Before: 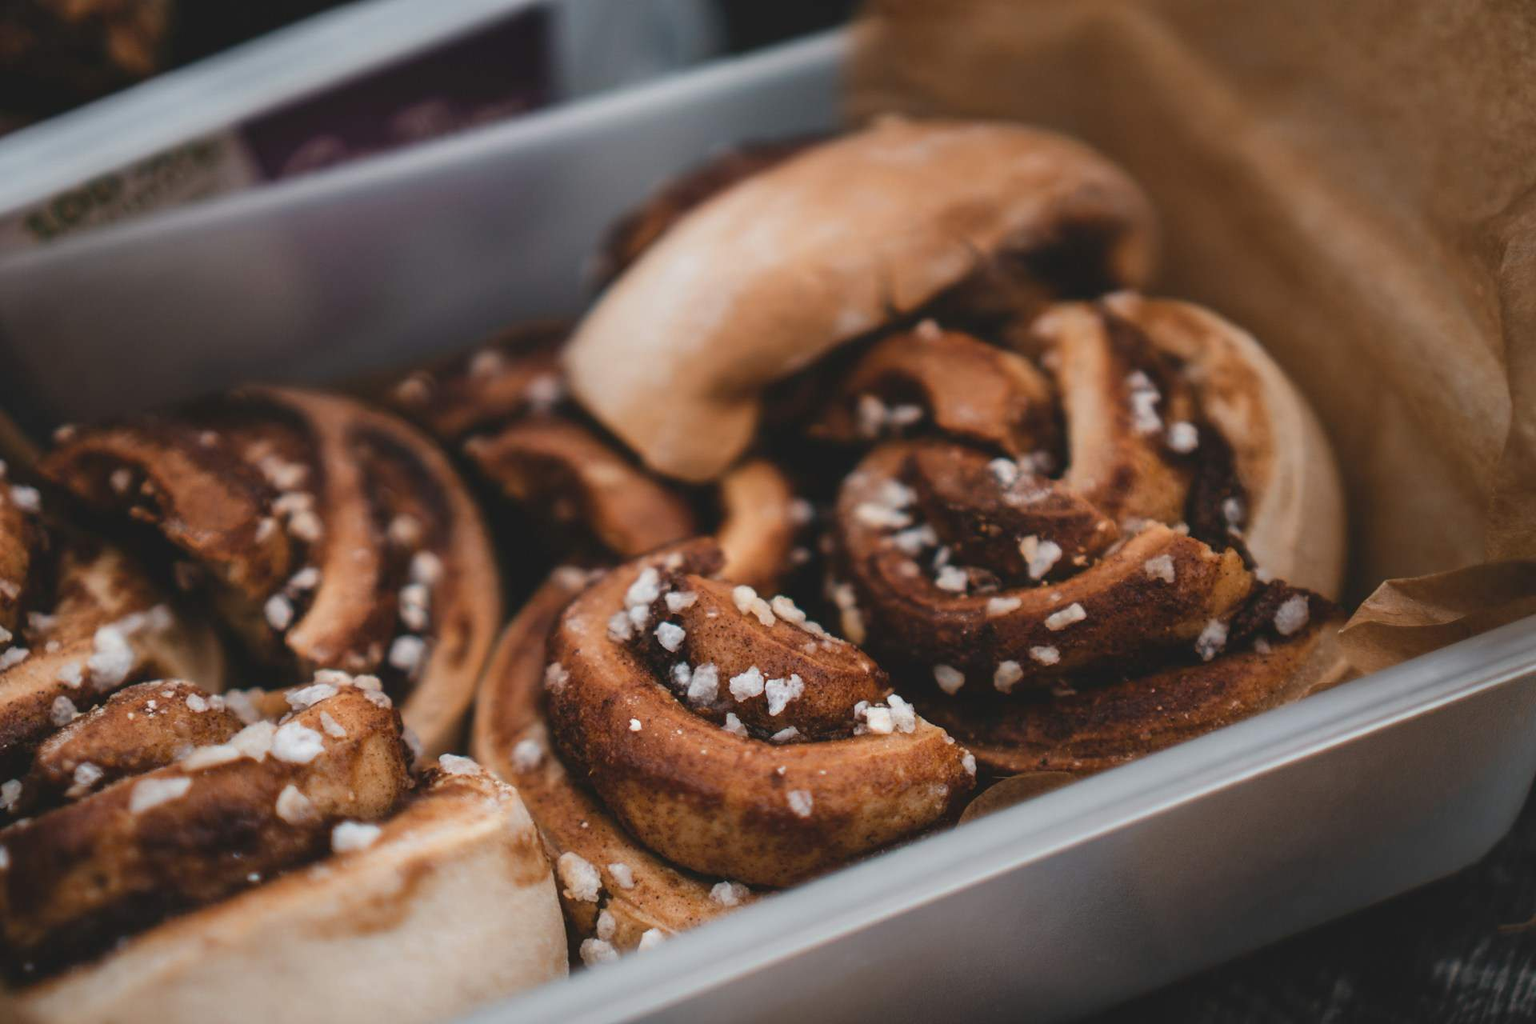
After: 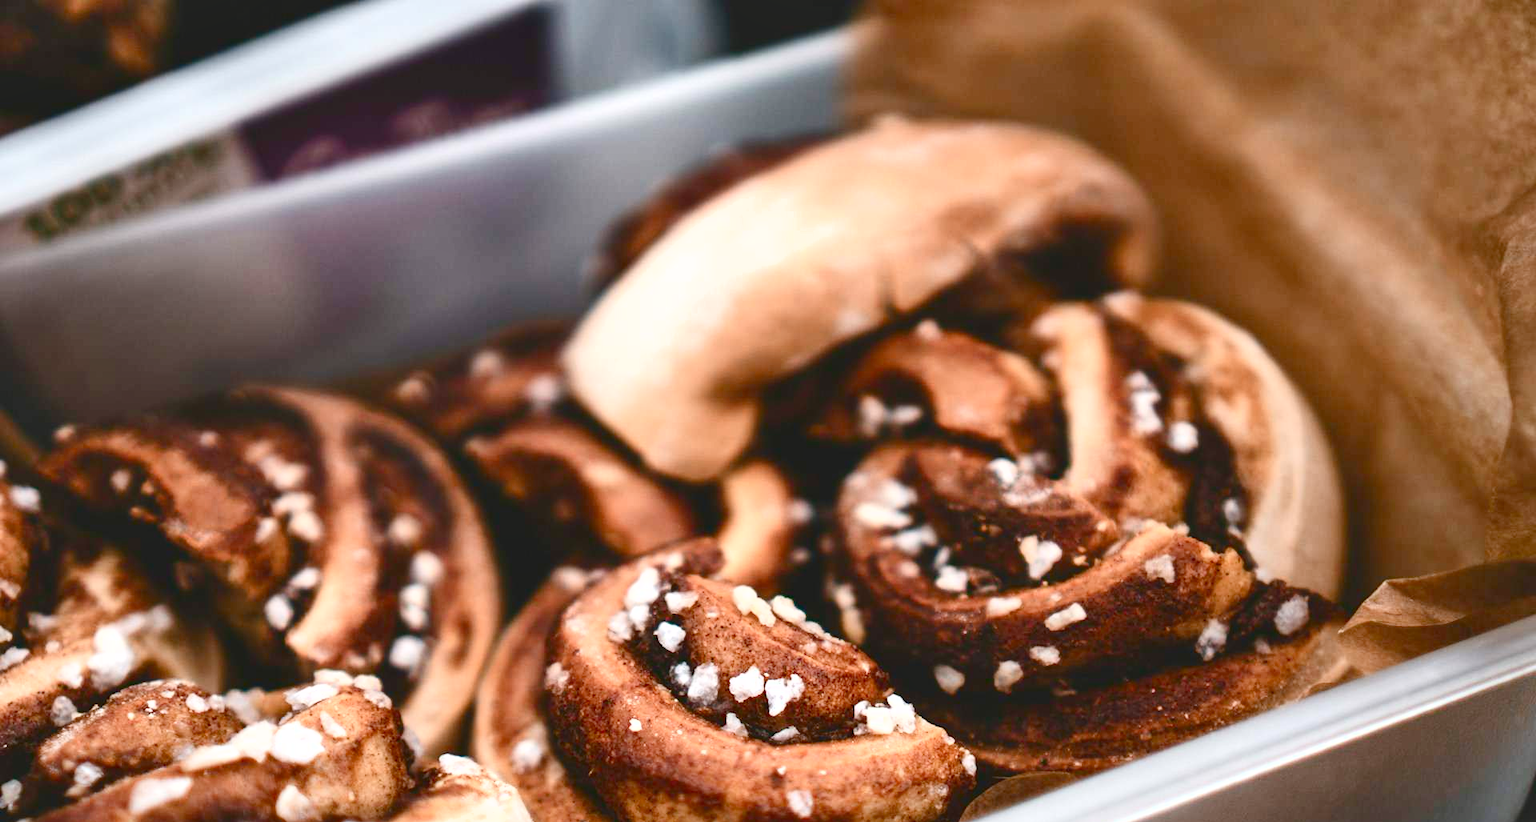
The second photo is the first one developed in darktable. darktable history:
crop: bottom 19.644%
color balance rgb: shadows lift › chroma 1%, shadows lift › hue 113°, highlights gain › chroma 0.2%, highlights gain › hue 333°, perceptual saturation grading › global saturation 20%, perceptual saturation grading › highlights -50%, perceptual saturation grading › shadows 25%, contrast -10%
contrast brightness saturation: contrast 0.2, brightness -0.11, saturation 0.1
shadows and highlights: low approximation 0.01, soften with gaussian
exposure: exposure 1.25 EV, compensate exposure bias true, compensate highlight preservation false
